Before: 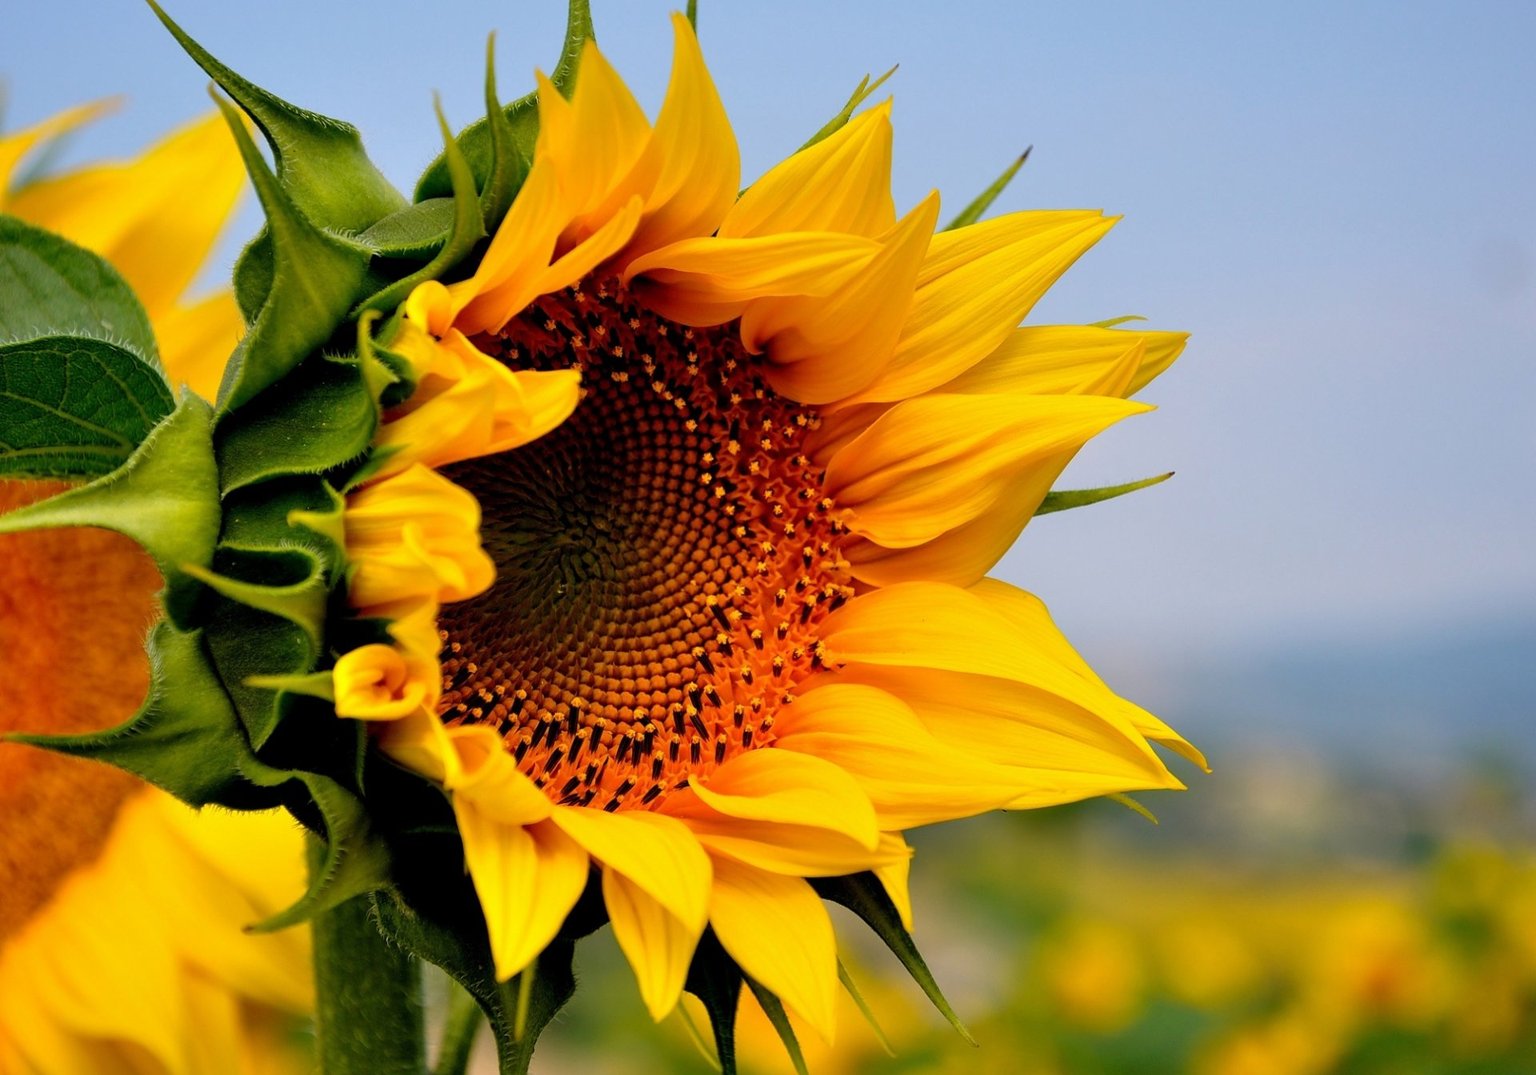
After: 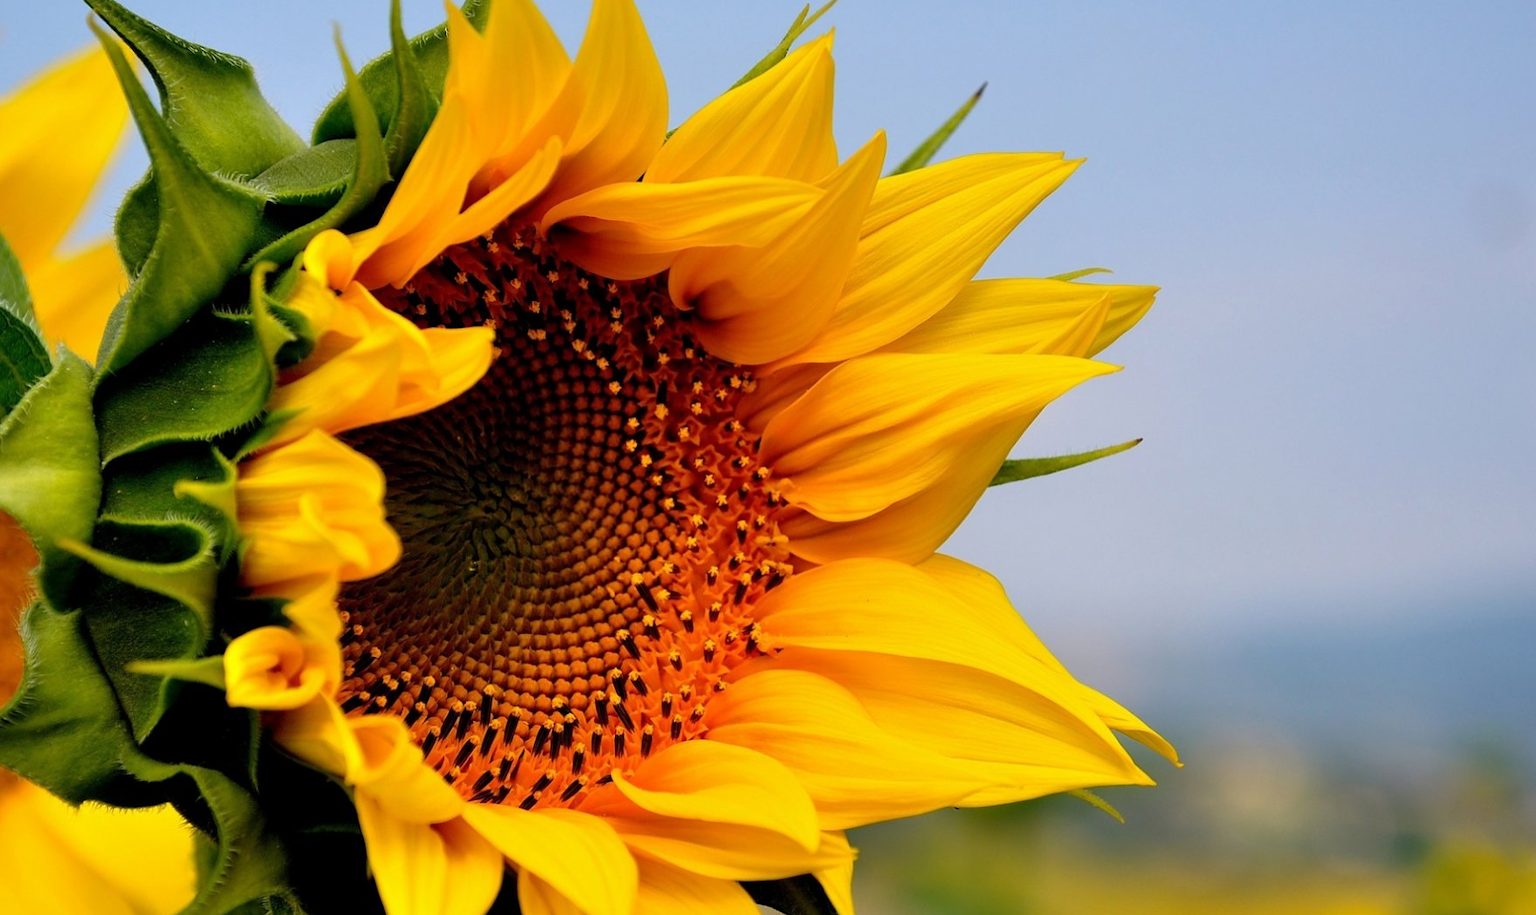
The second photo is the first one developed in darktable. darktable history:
crop: left 8.341%, top 6.612%, bottom 15.371%
